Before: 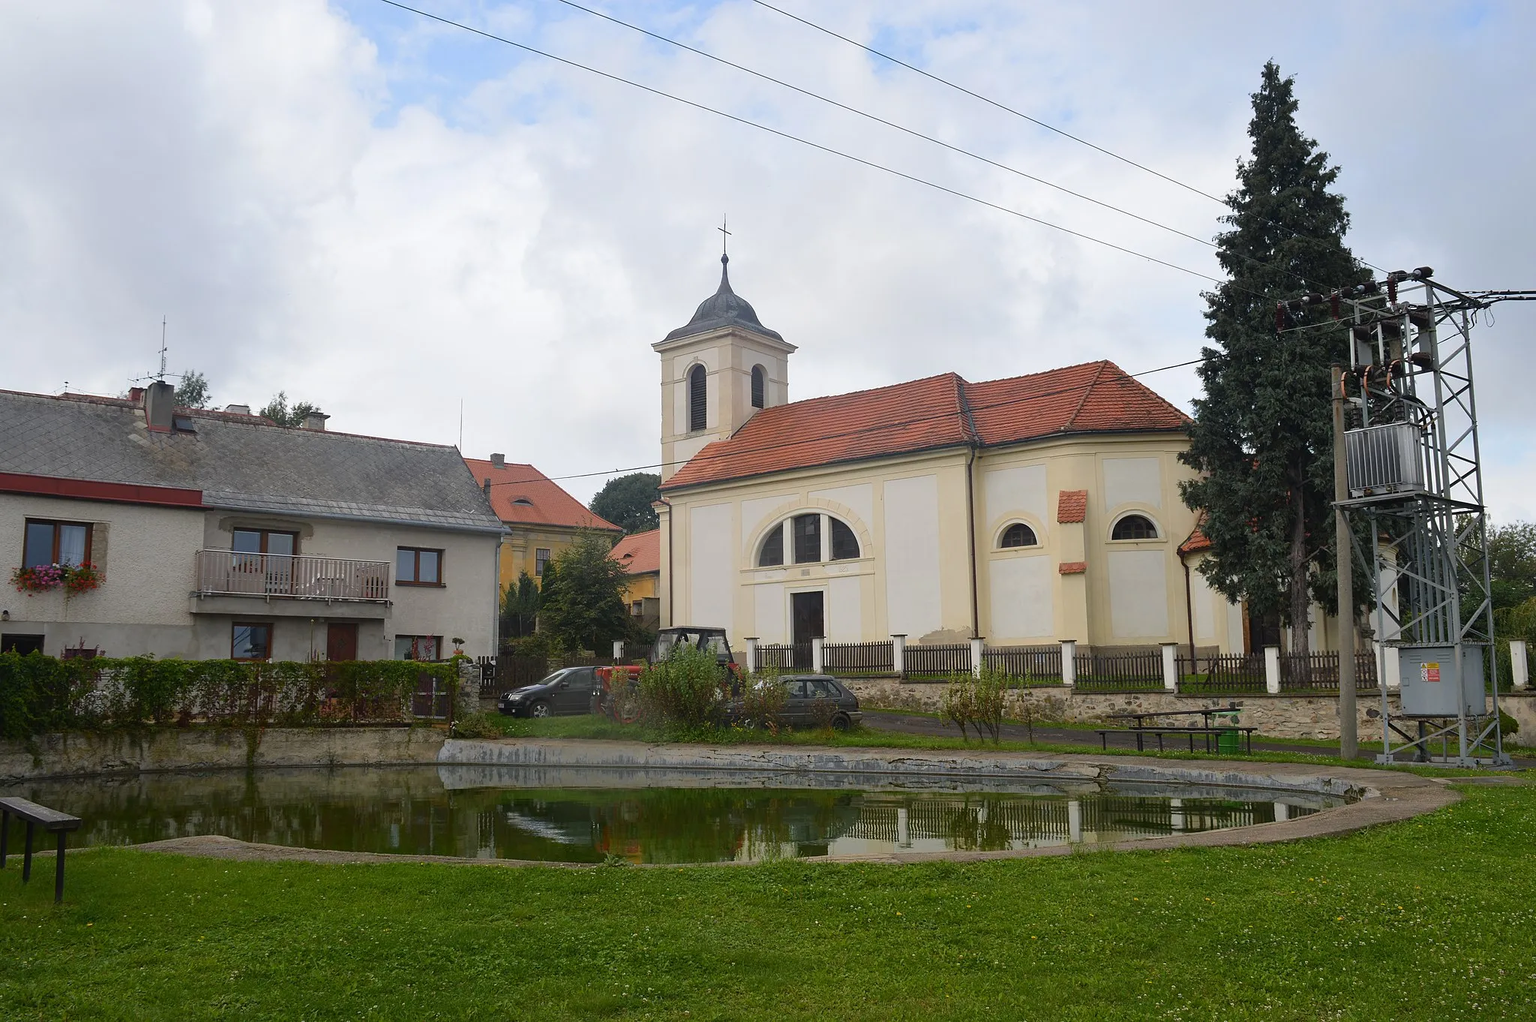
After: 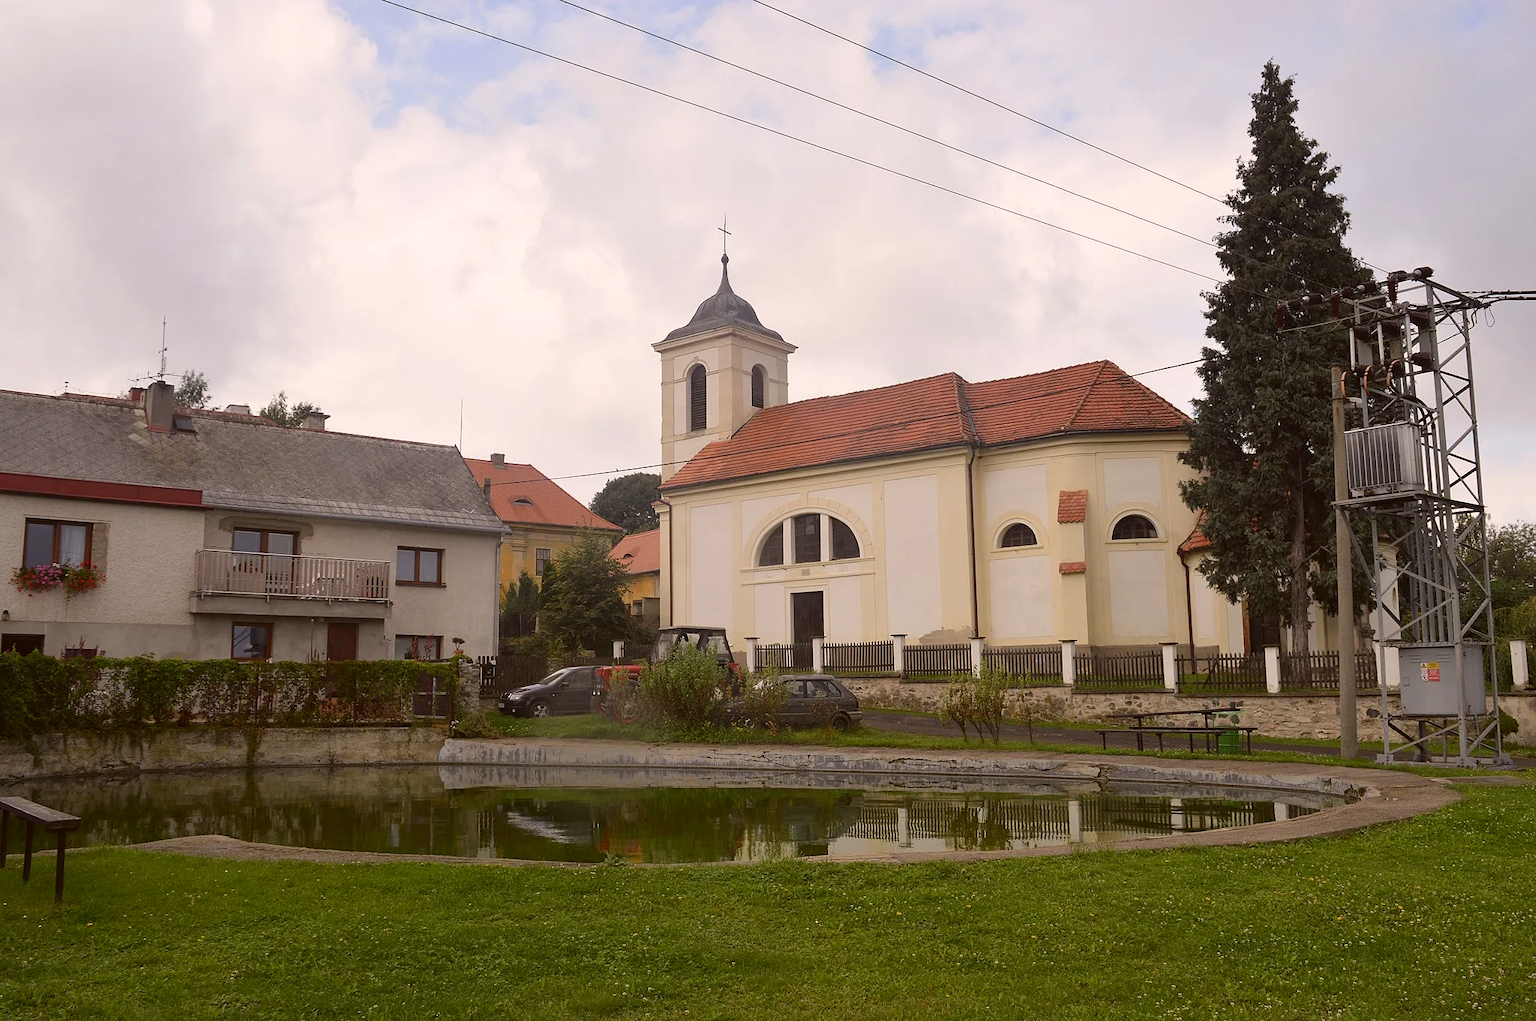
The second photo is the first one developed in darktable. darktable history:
color correction: highlights a* 6.46, highlights b* 7.47, shadows a* 6.44, shadows b* 7.22, saturation 0.897
